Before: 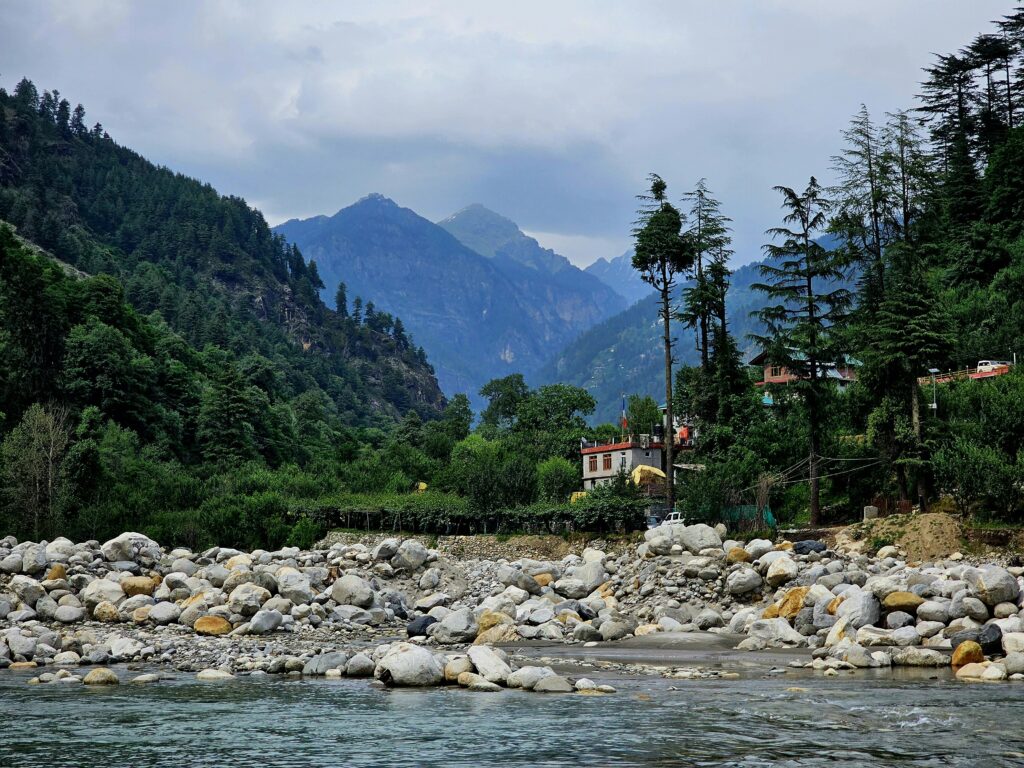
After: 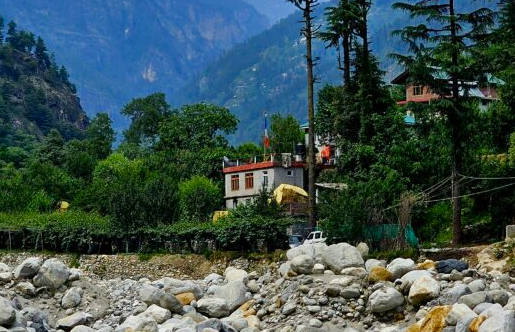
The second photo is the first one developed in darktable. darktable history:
color balance rgb: perceptual saturation grading › global saturation 20%, perceptual saturation grading › highlights -25%, perceptual saturation grading › shadows 25%
crop: left 35.03%, top 36.625%, right 14.663%, bottom 20.057%
tone equalizer: on, module defaults
